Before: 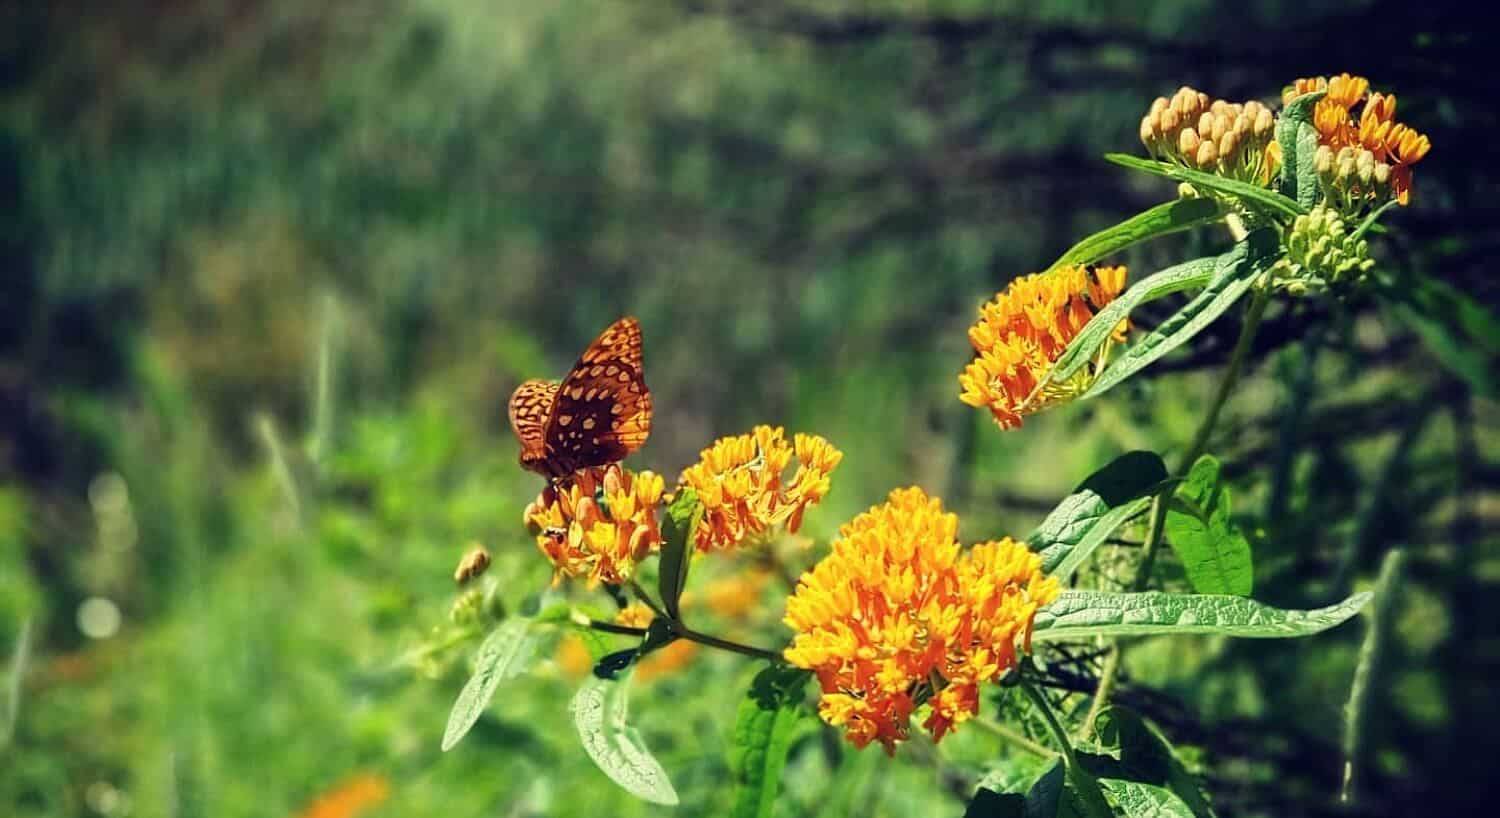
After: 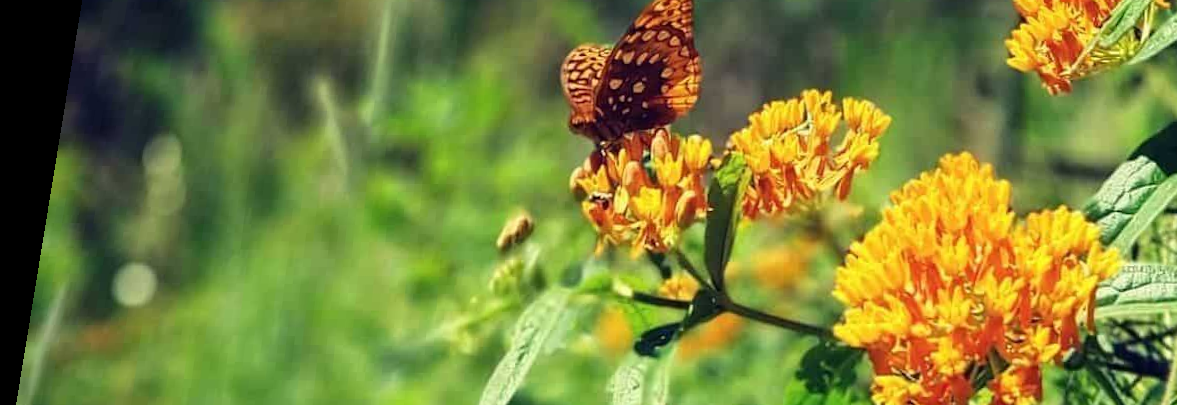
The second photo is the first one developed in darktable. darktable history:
rotate and perspective: rotation 0.128°, lens shift (vertical) -0.181, lens shift (horizontal) -0.044, shear 0.001, automatic cropping off
crop: top 36.498%, right 27.964%, bottom 14.995%
